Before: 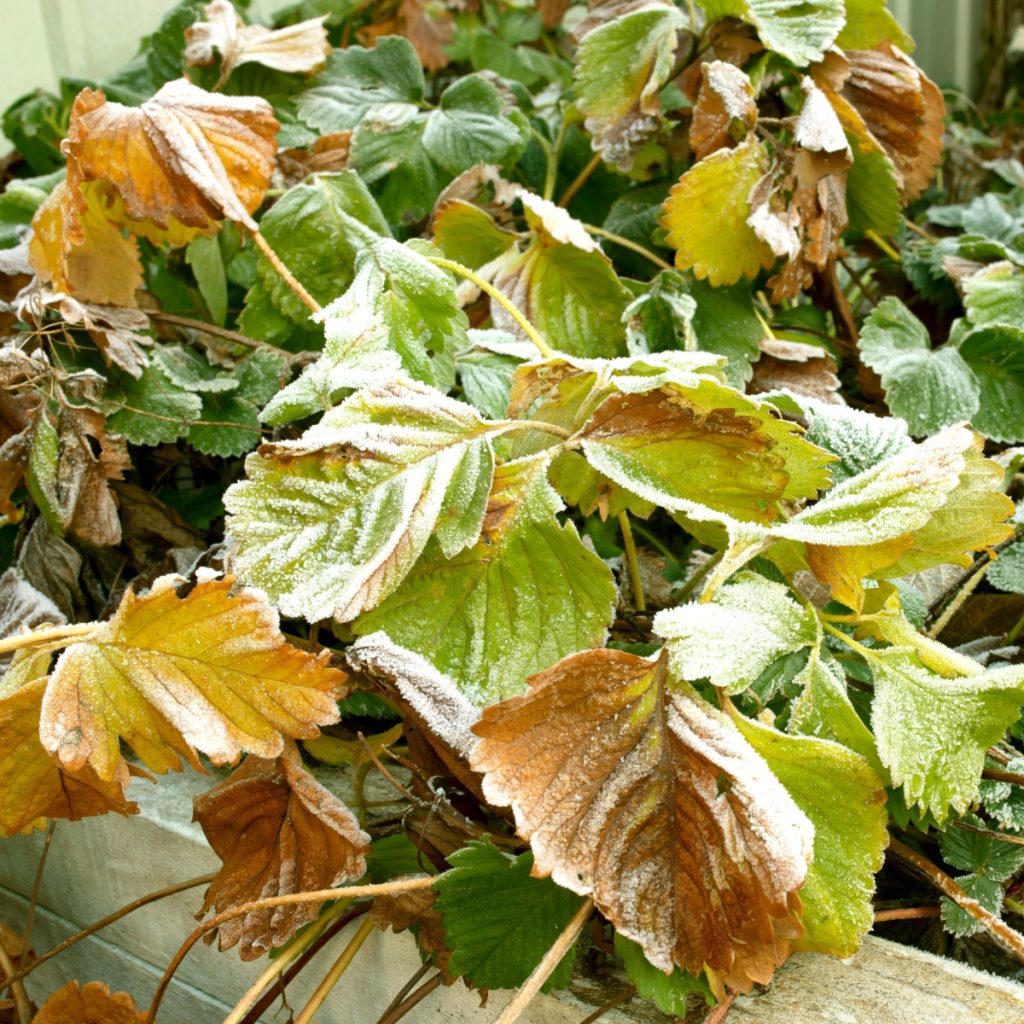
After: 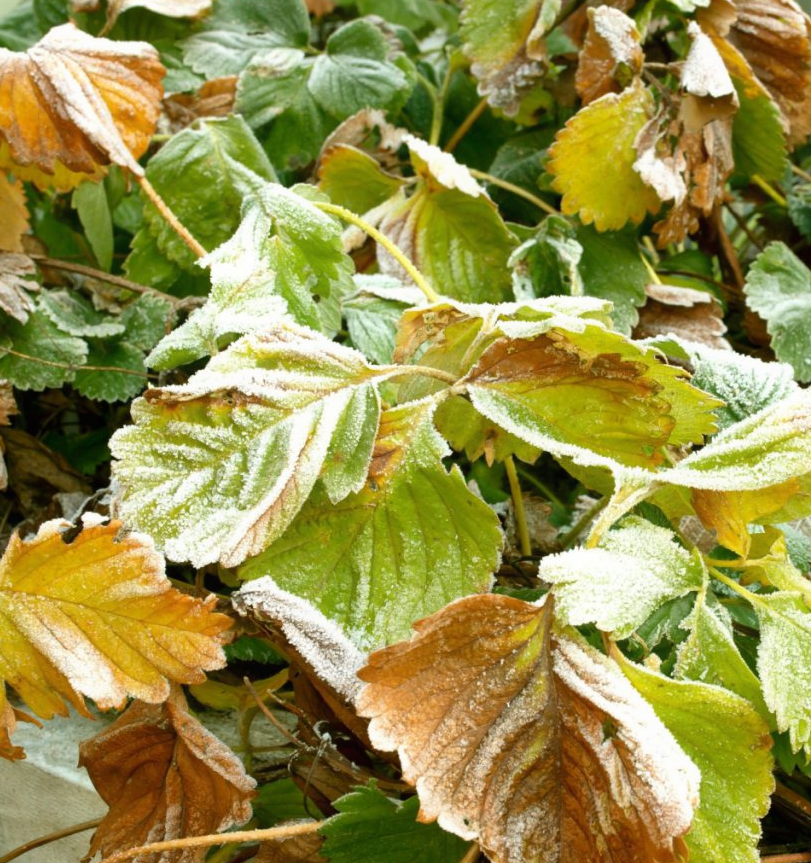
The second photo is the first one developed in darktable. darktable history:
crop: left 11.225%, top 5.381%, right 9.565%, bottom 10.314%
contrast equalizer: octaves 7, y [[0.6 ×6], [0.55 ×6], [0 ×6], [0 ×6], [0 ×6]], mix -0.1
